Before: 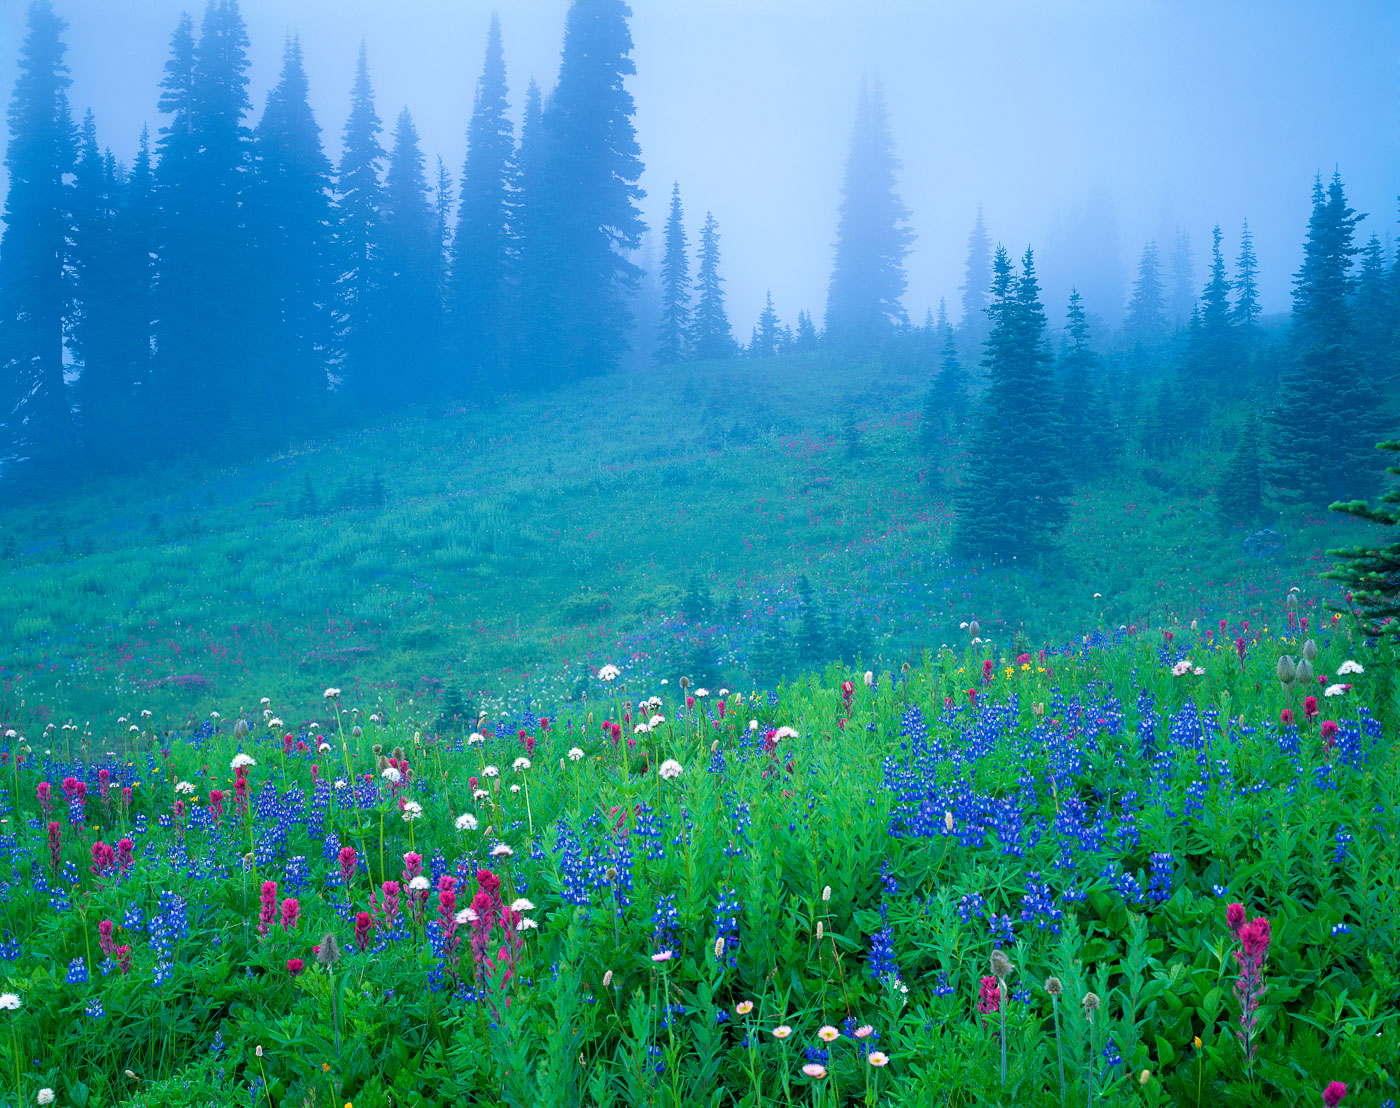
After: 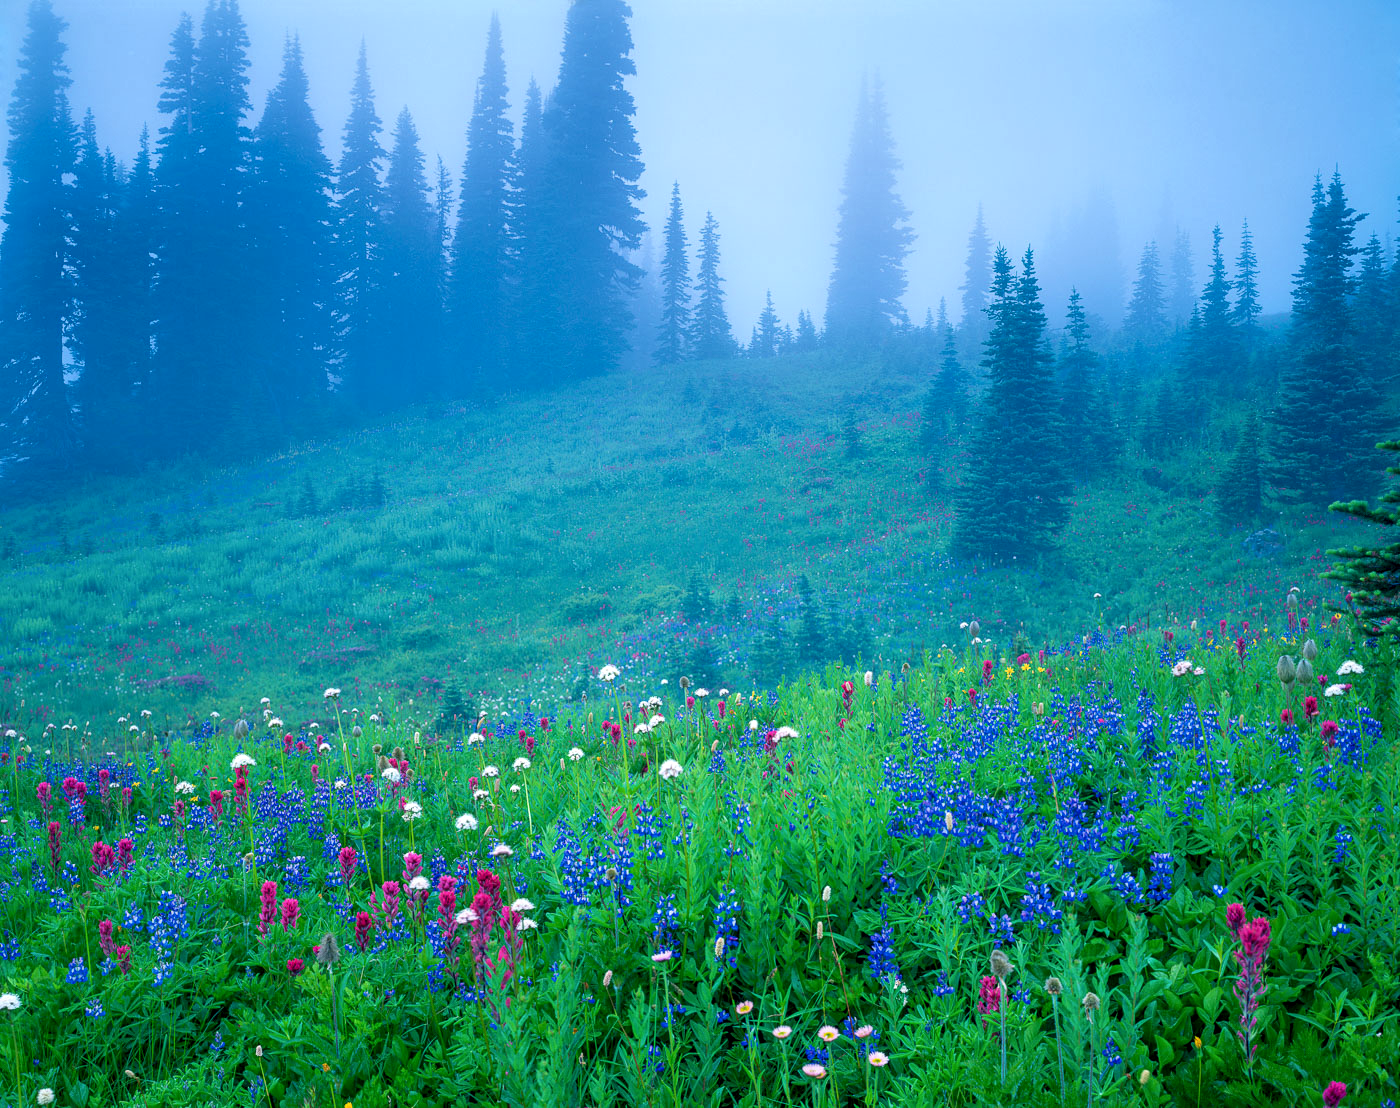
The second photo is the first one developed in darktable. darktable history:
white balance: red 0.978, blue 0.999
local contrast: on, module defaults
